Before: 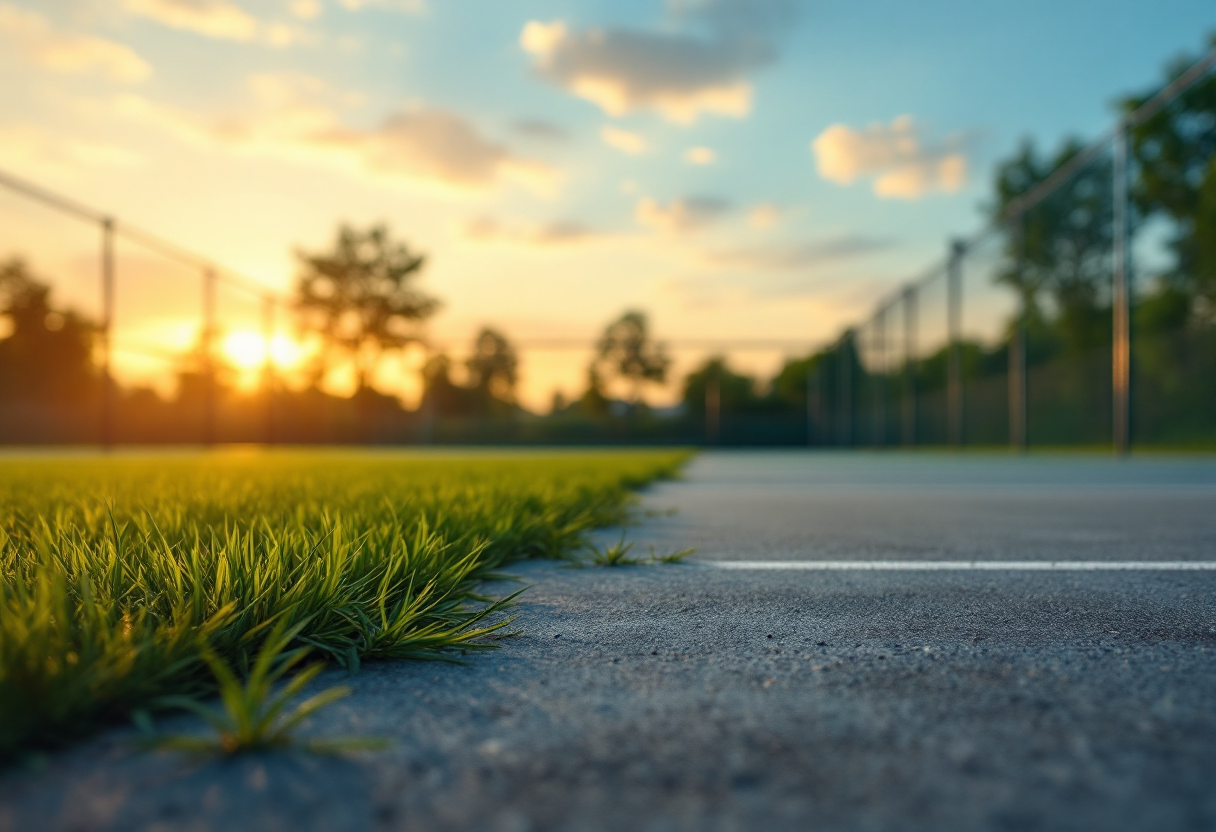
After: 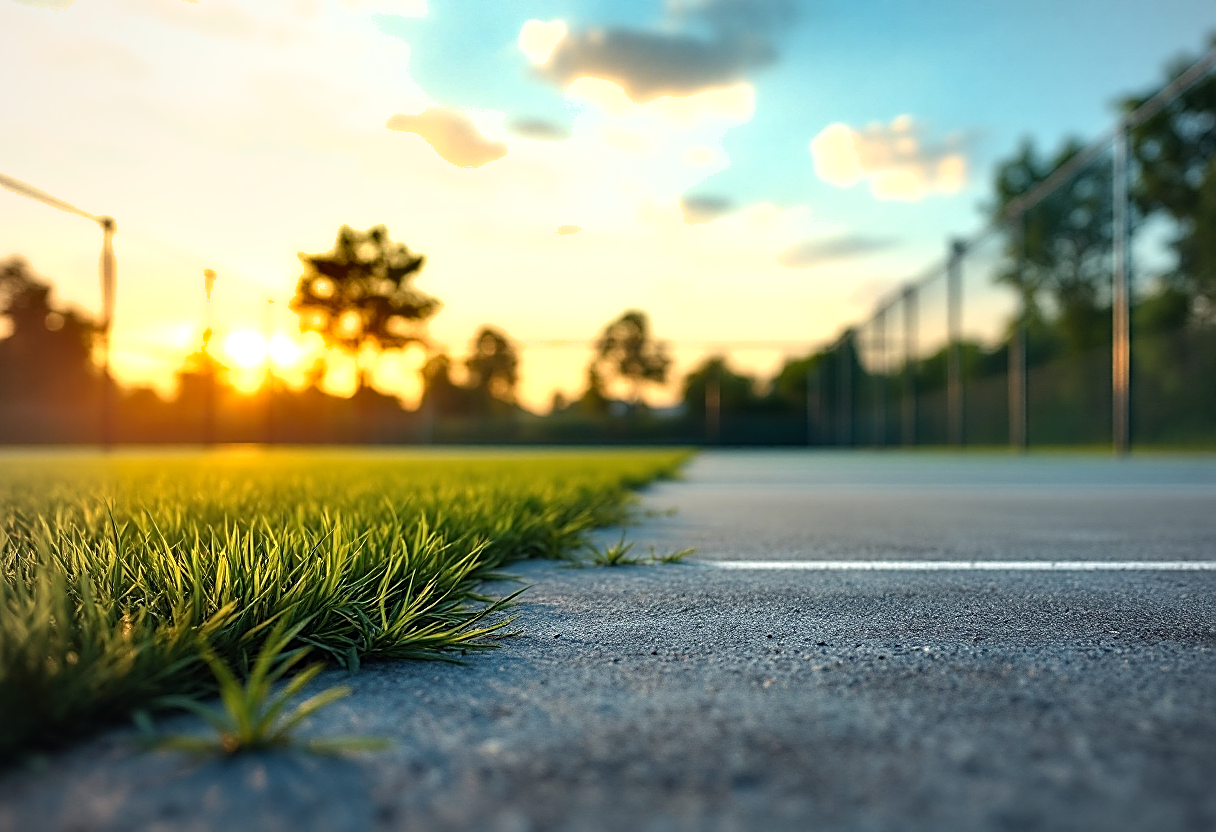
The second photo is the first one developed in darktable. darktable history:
vignetting: brightness -0.168
sharpen: amount 0.912
tone equalizer: -8 EV -0.782 EV, -7 EV -0.72 EV, -6 EV -0.623 EV, -5 EV -0.402 EV, -3 EV 0.392 EV, -2 EV 0.6 EV, -1 EV 0.679 EV, +0 EV 0.751 EV
shadows and highlights: soften with gaussian
